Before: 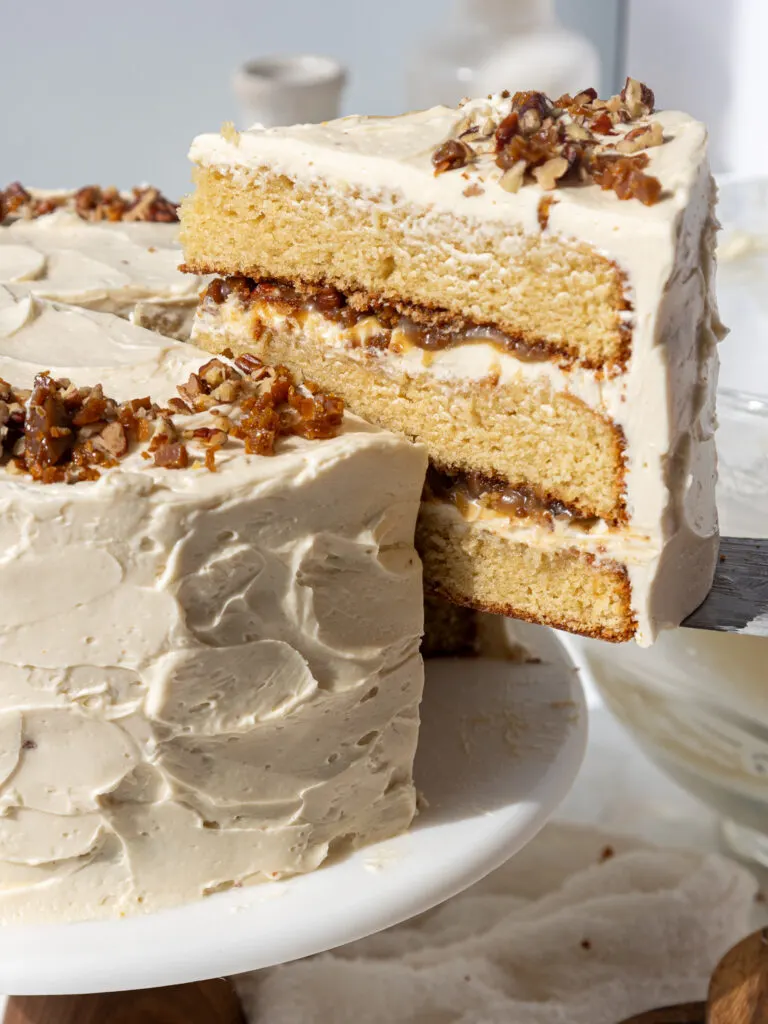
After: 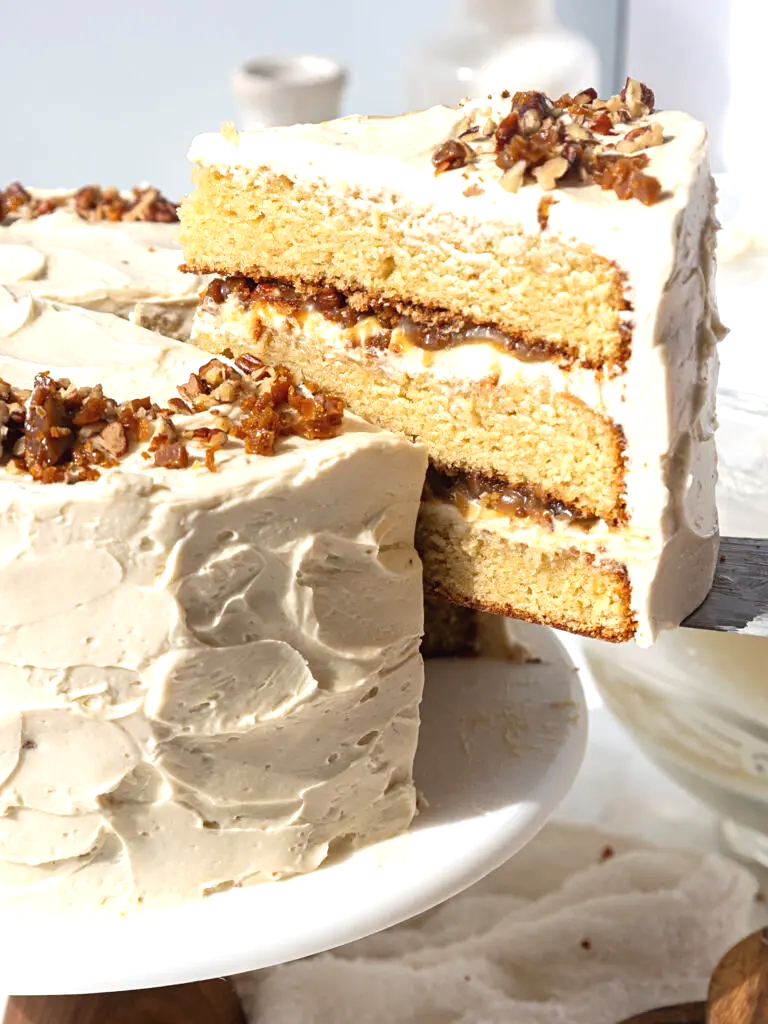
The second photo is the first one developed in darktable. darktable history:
exposure: black level correction -0.002, exposure 0.54 EV, compensate highlight preservation false
sharpen: amount 0.2
white balance: red 1, blue 1
